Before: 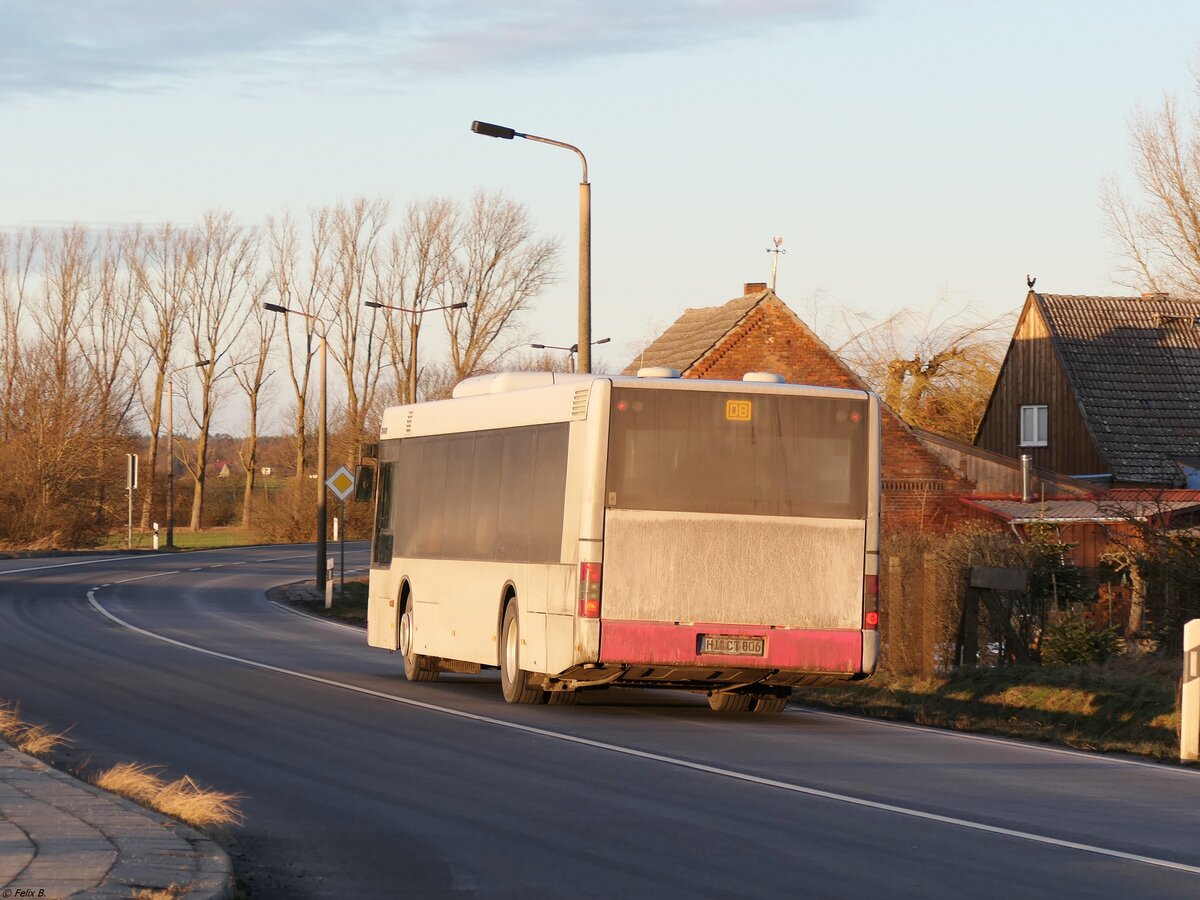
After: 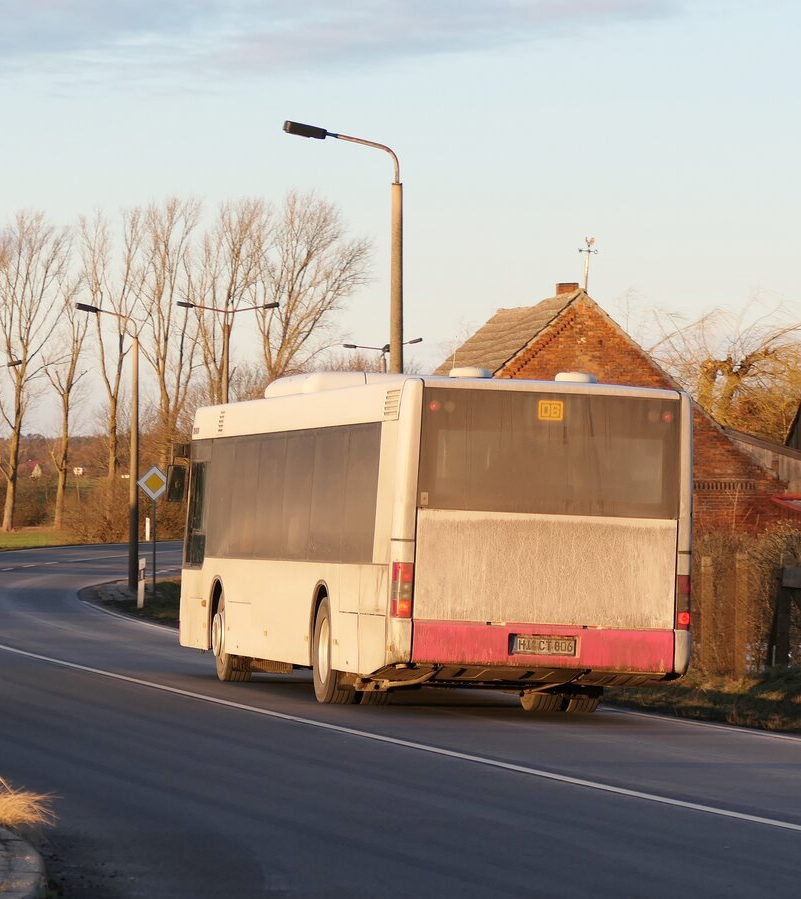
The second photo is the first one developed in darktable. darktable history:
crop and rotate: left 15.668%, right 17.564%
